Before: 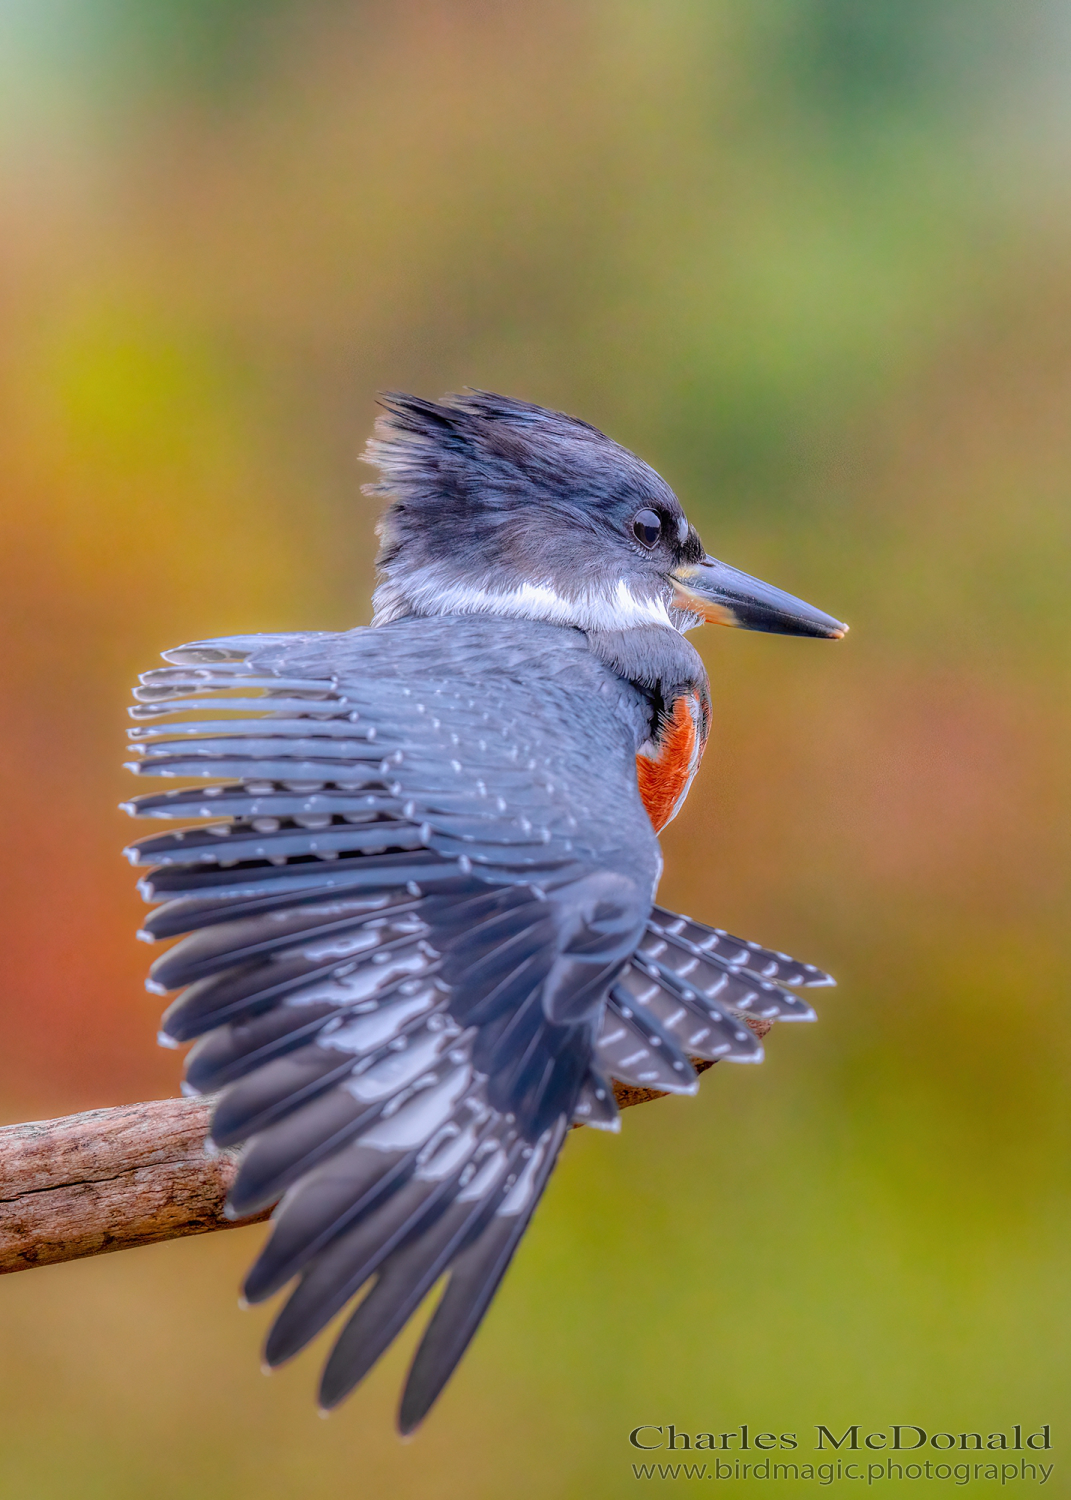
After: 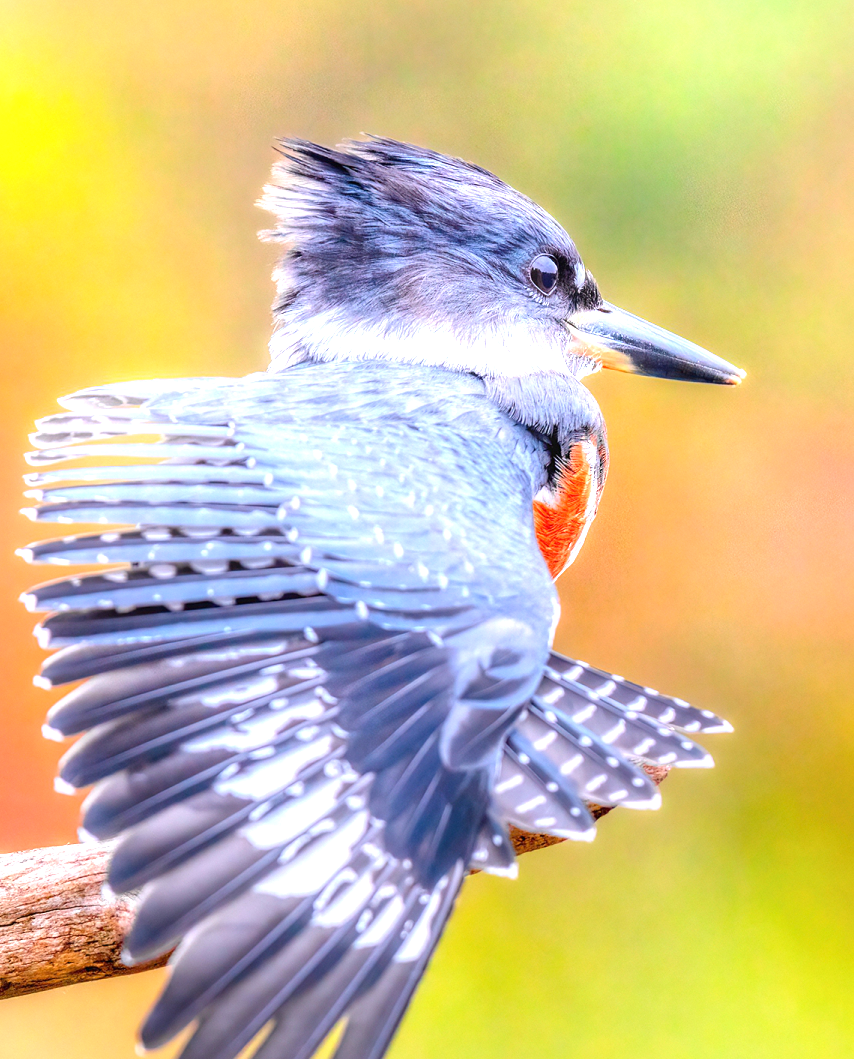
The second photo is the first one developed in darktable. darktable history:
exposure: black level correction 0, exposure 1.483 EV, compensate highlight preservation false
crop: left 9.659%, top 16.975%, right 10.519%, bottom 12.37%
